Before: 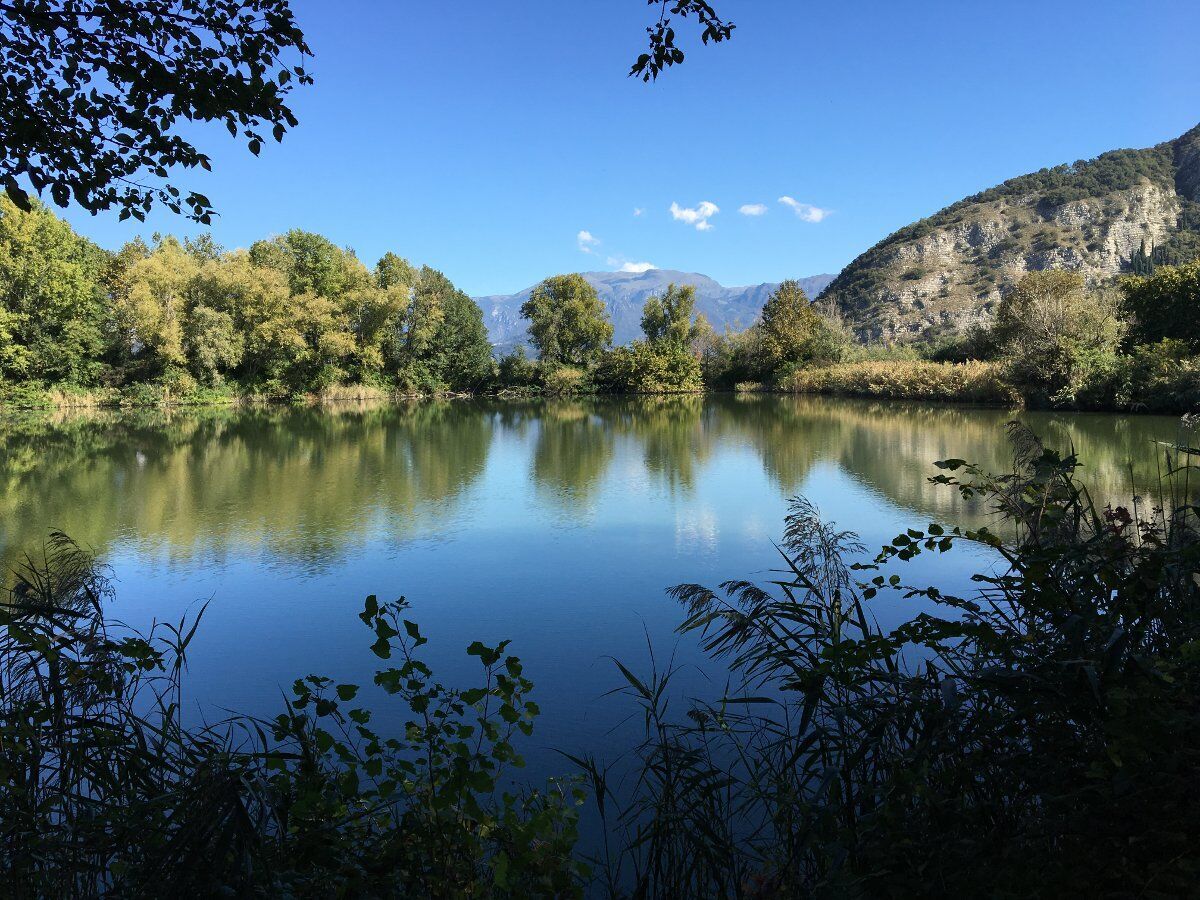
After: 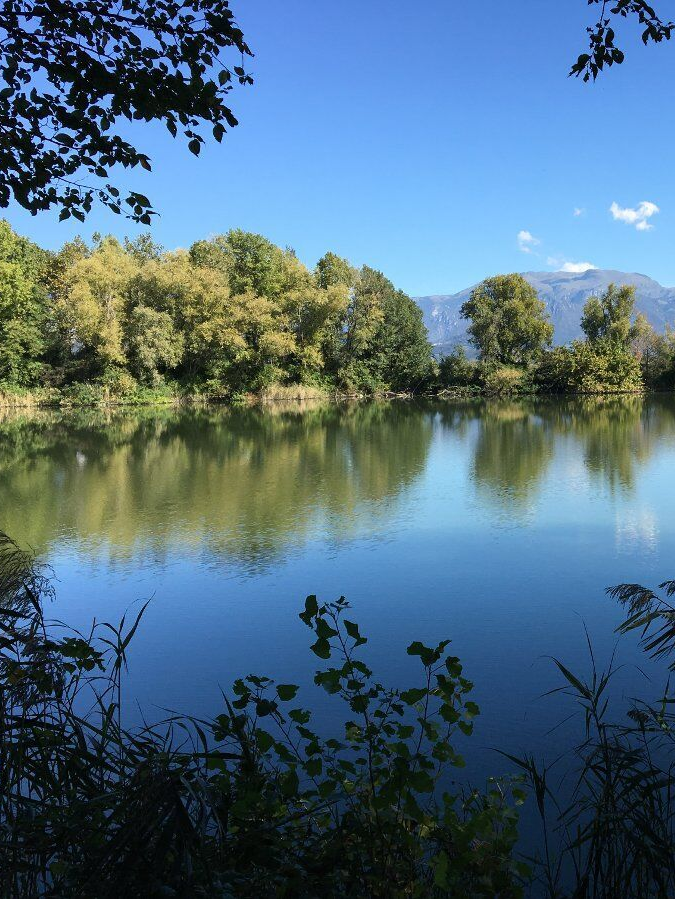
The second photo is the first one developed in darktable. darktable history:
crop: left 5.062%, right 38.619%
